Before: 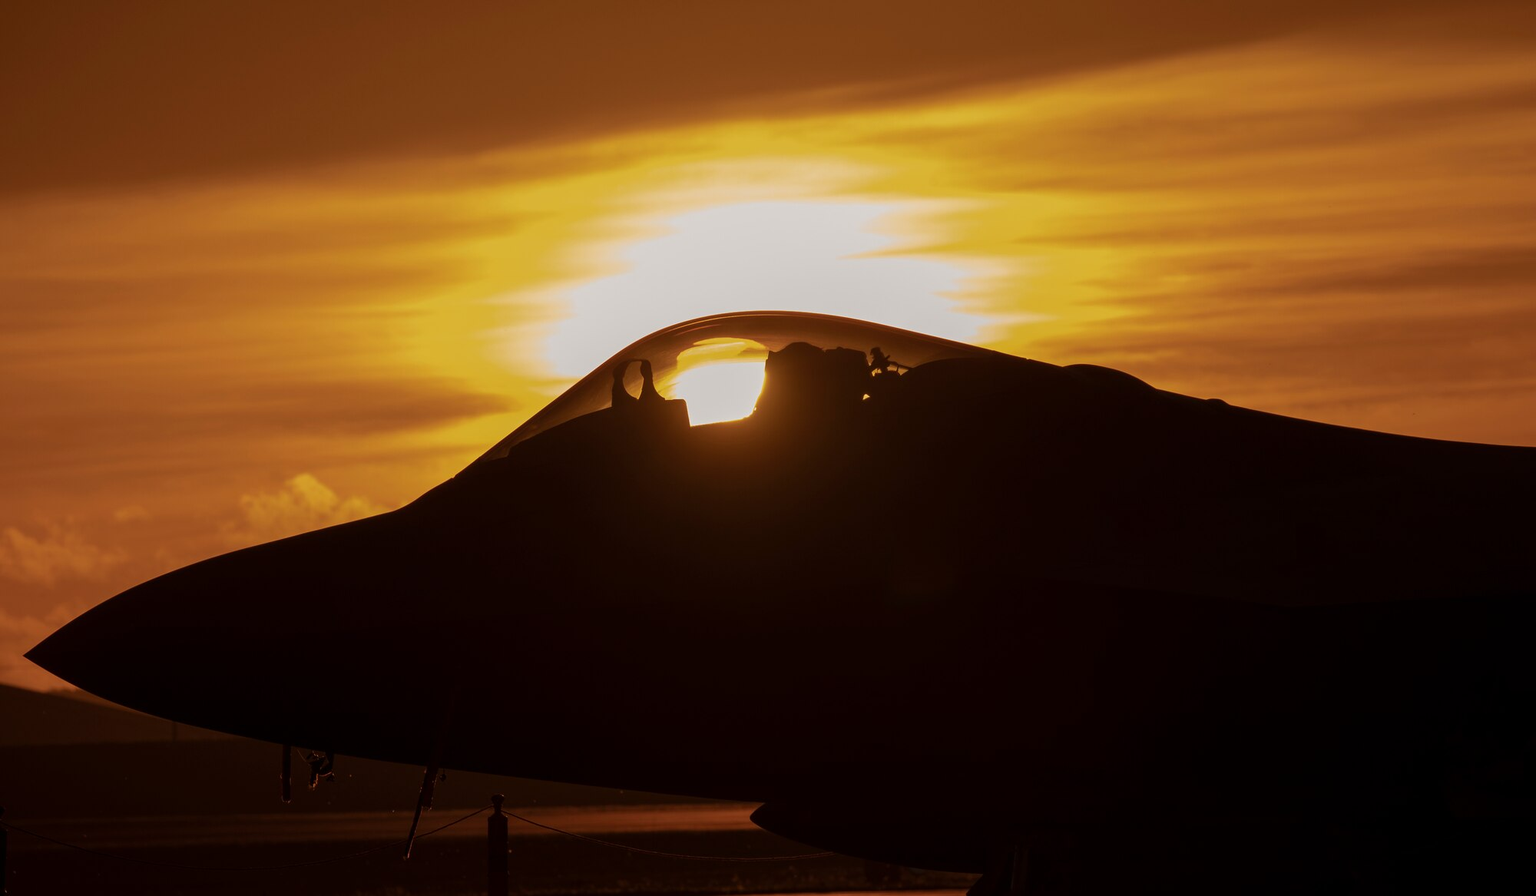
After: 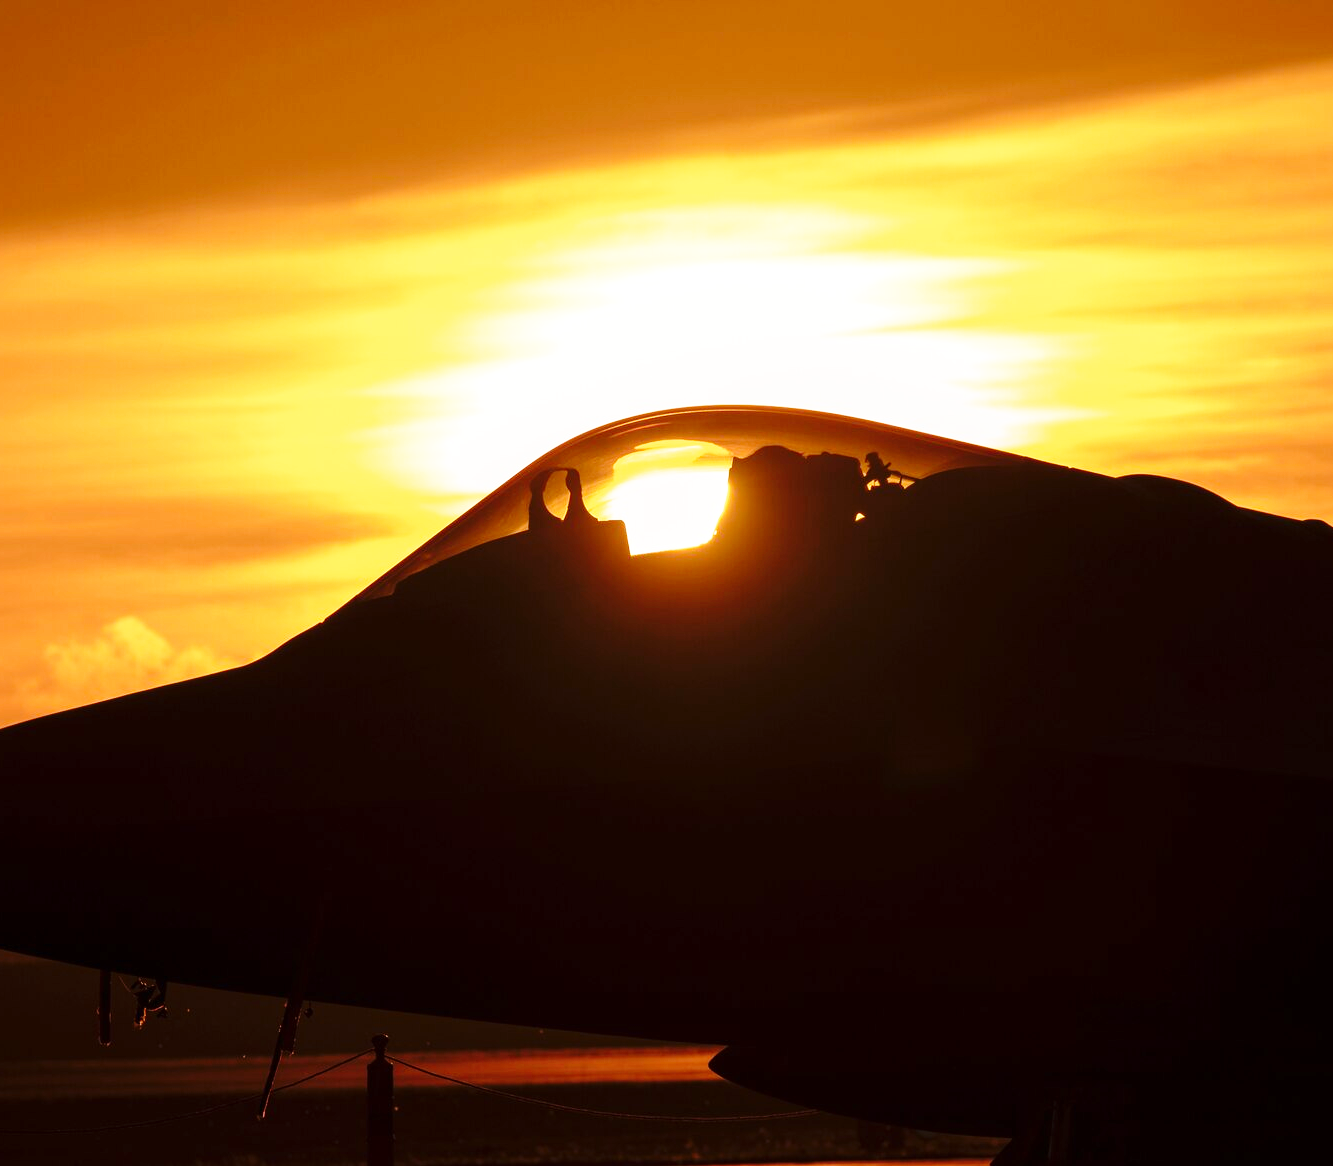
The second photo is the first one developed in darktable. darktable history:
exposure: exposure 0.669 EV, compensate highlight preservation false
crop and rotate: left 13.409%, right 19.924%
base curve: curves: ch0 [(0, 0) (0.028, 0.03) (0.121, 0.232) (0.46, 0.748) (0.859, 0.968) (1, 1)], preserve colors none
